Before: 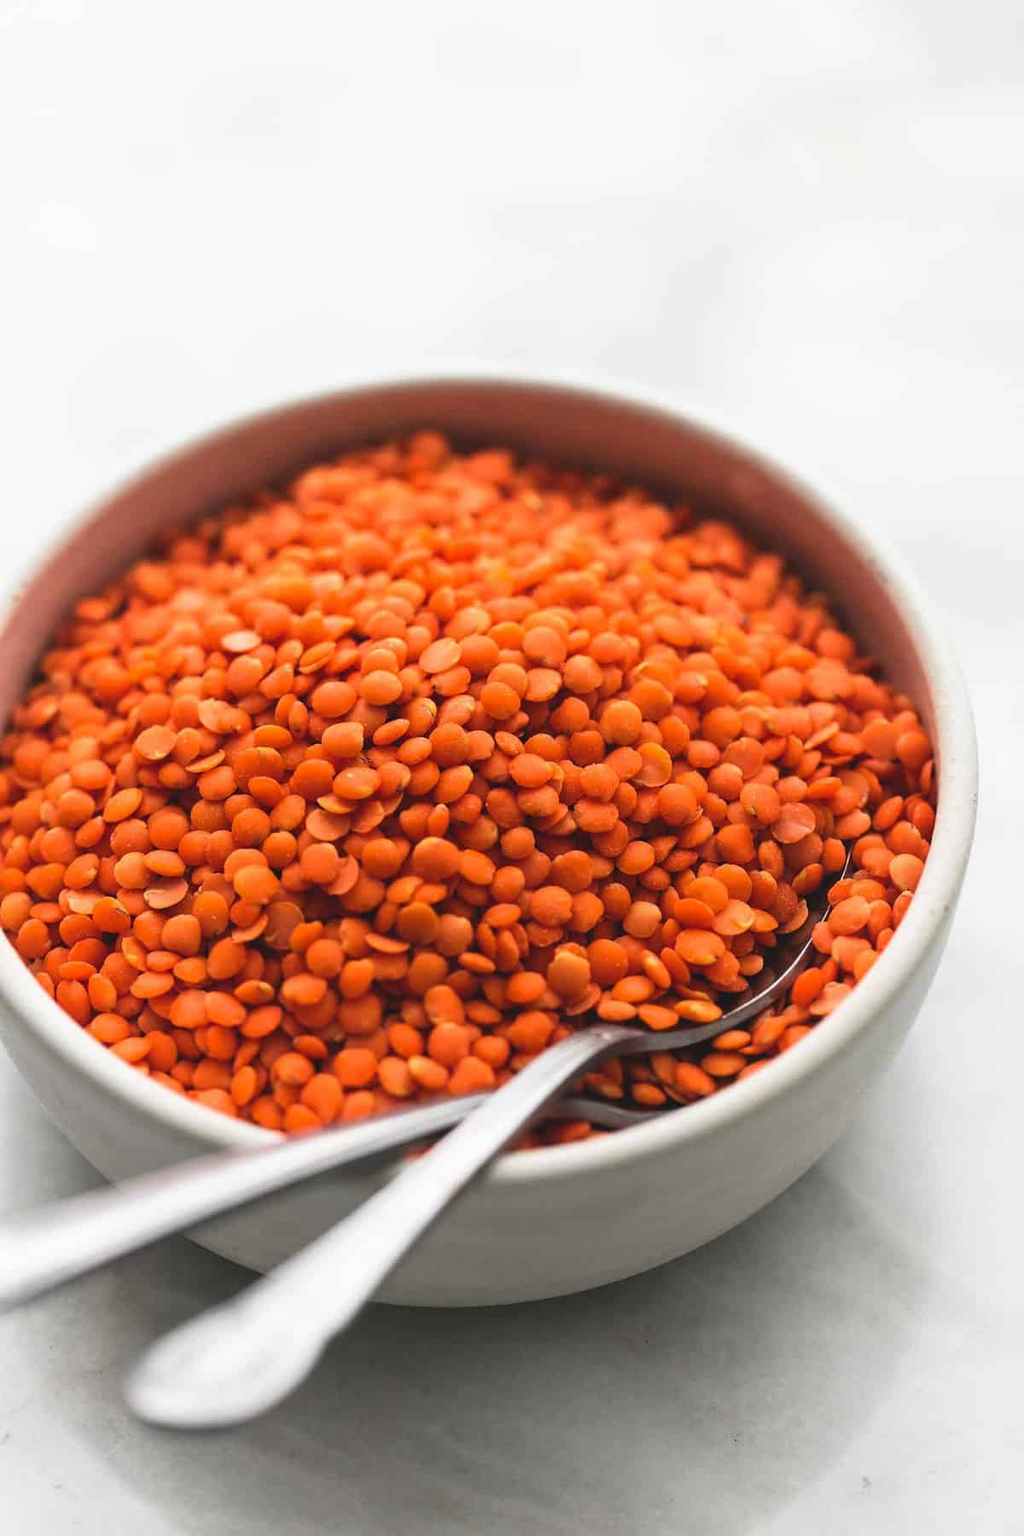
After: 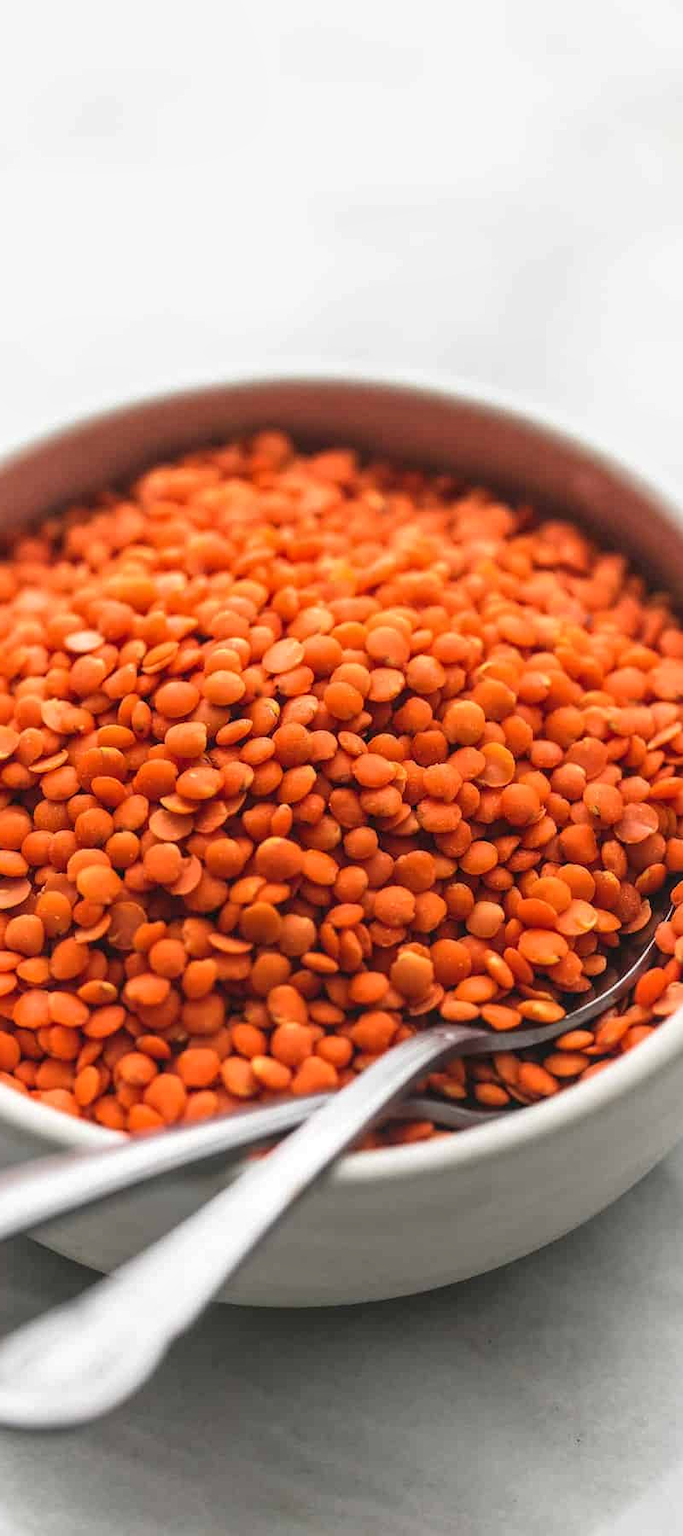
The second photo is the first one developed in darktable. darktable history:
local contrast: on, module defaults
tone equalizer: -7 EV 0.183 EV, -6 EV 0.12 EV, -5 EV 0.109 EV, -4 EV 0.075 EV, -2 EV -0.026 EV, -1 EV -0.024 EV, +0 EV -0.056 EV, edges refinement/feathering 500, mask exposure compensation -1.57 EV, preserve details no
crop and rotate: left 15.334%, right 17.868%
